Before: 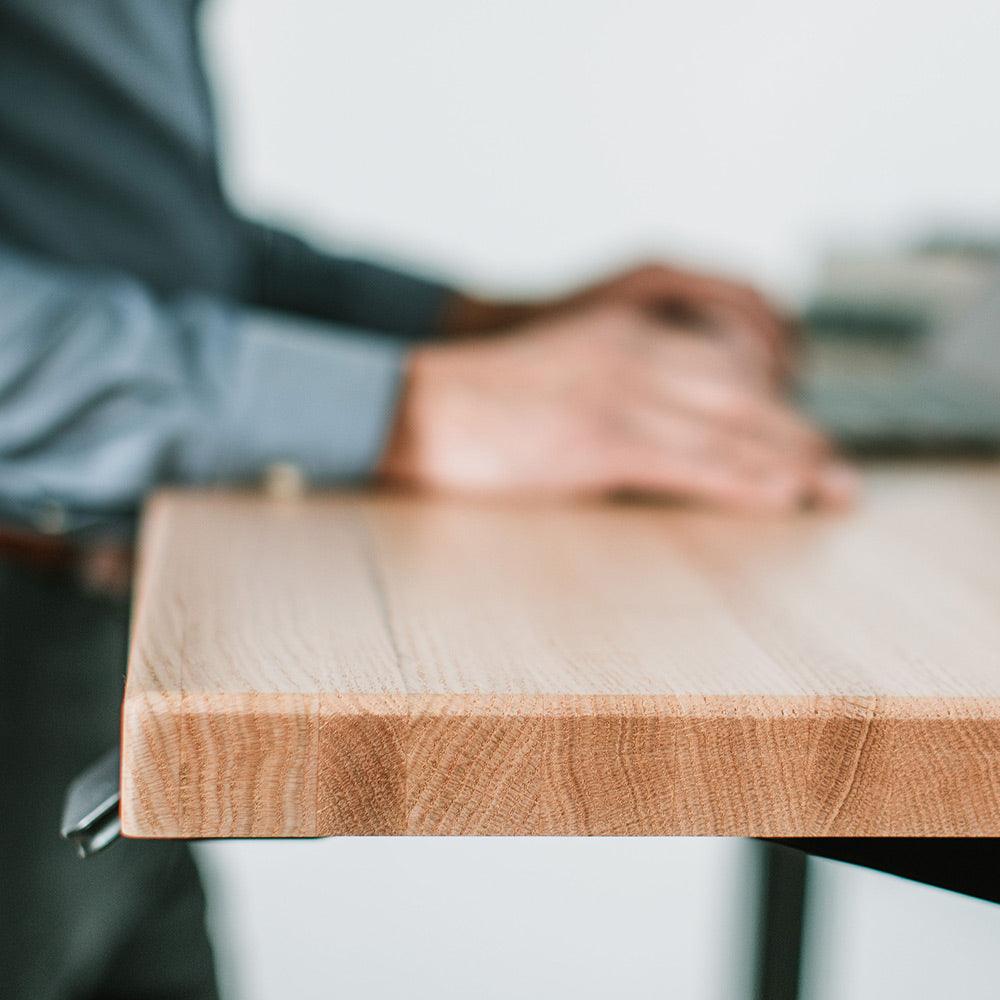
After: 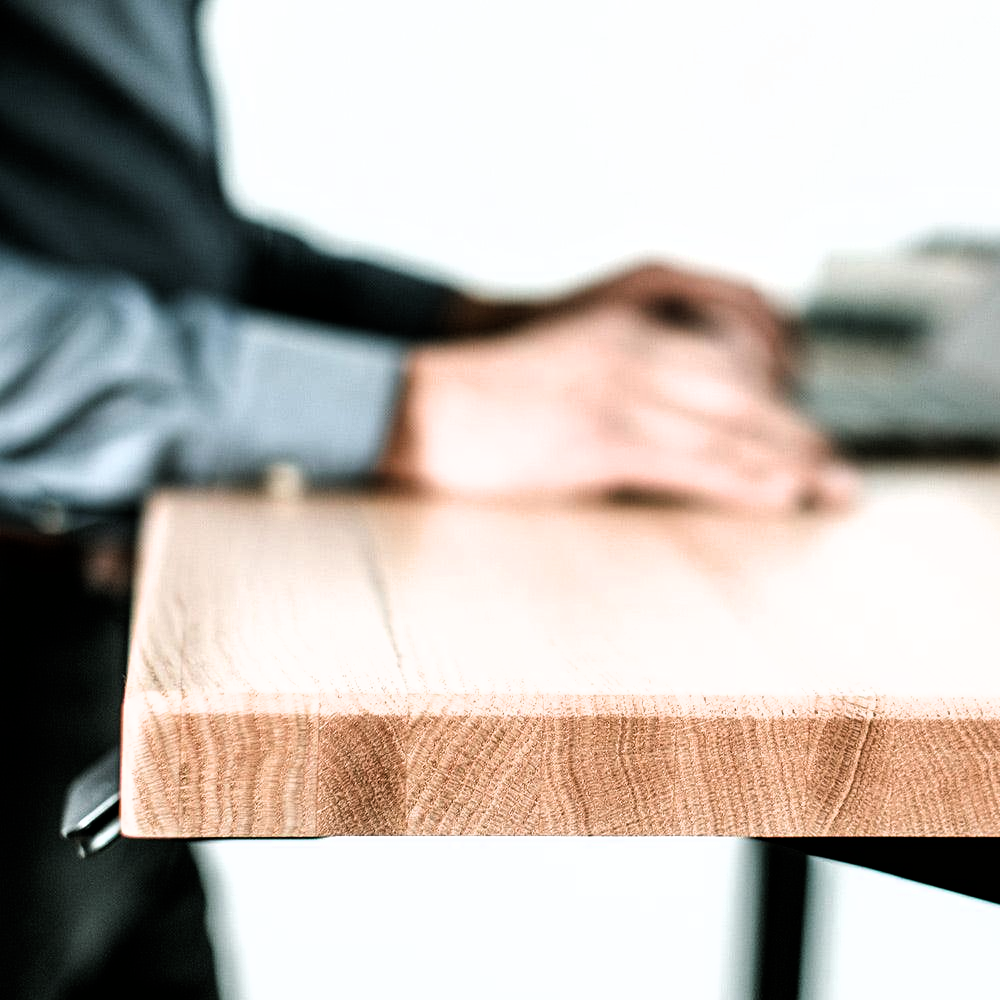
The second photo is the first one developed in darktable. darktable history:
filmic rgb: black relative exposure -8.3 EV, white relative exposure 2.2 EV, hardness 7.08, latitude 86.17%, contrast 1.704, highlights saturation mix -3.97%, shadows ↔ highlights balance -2.33%
